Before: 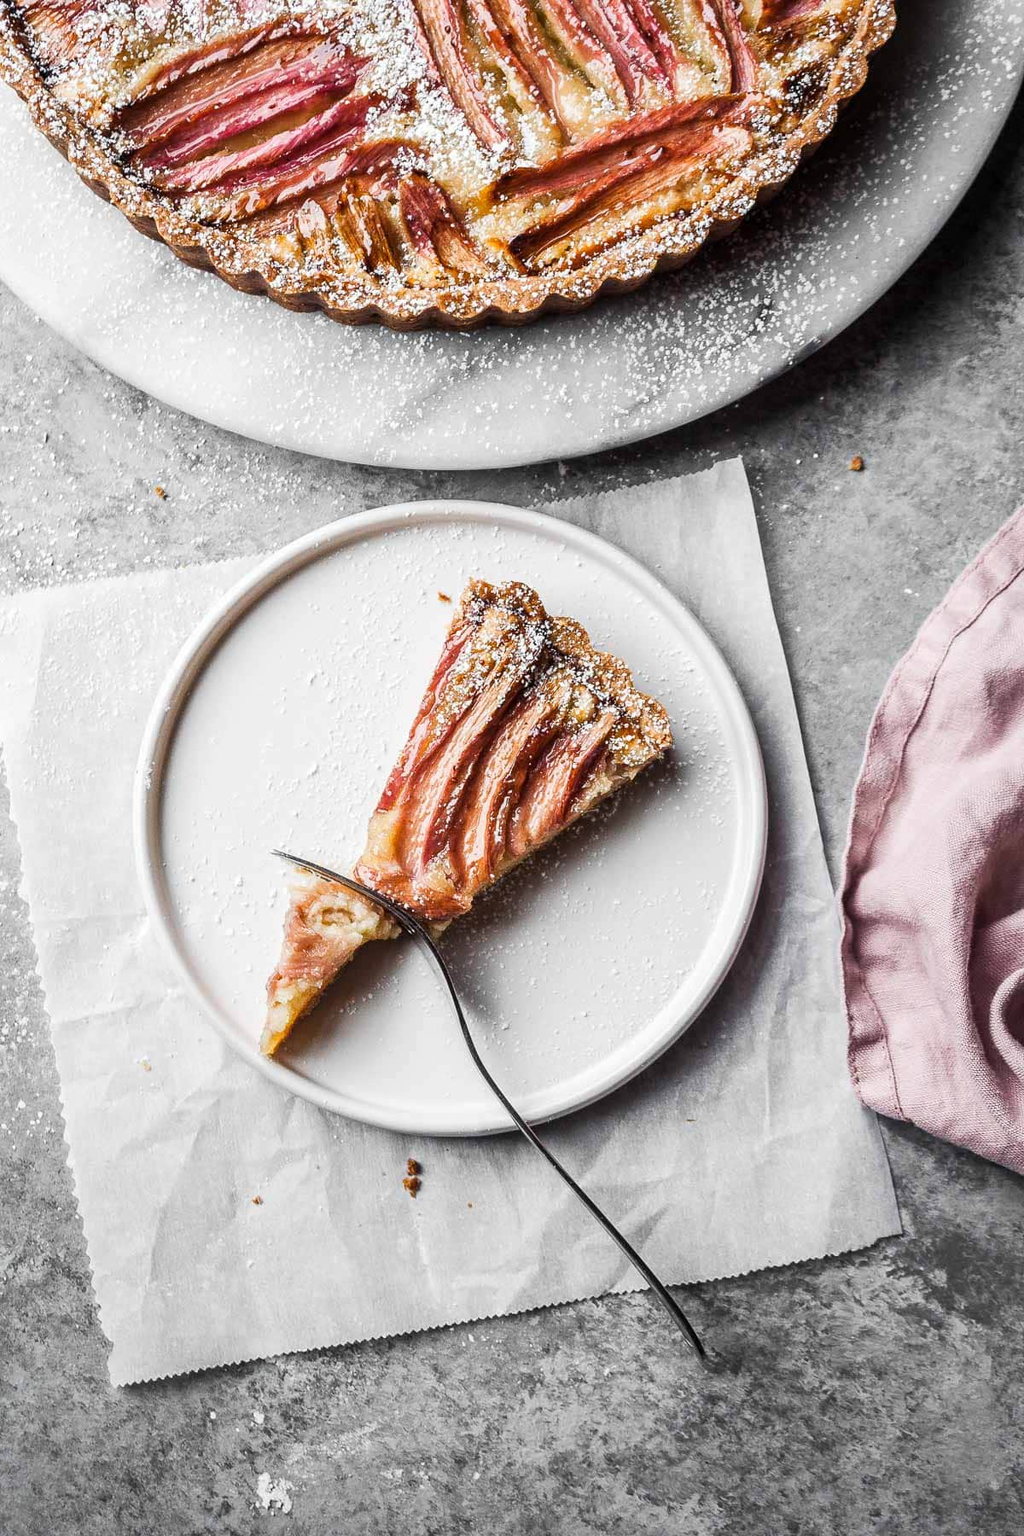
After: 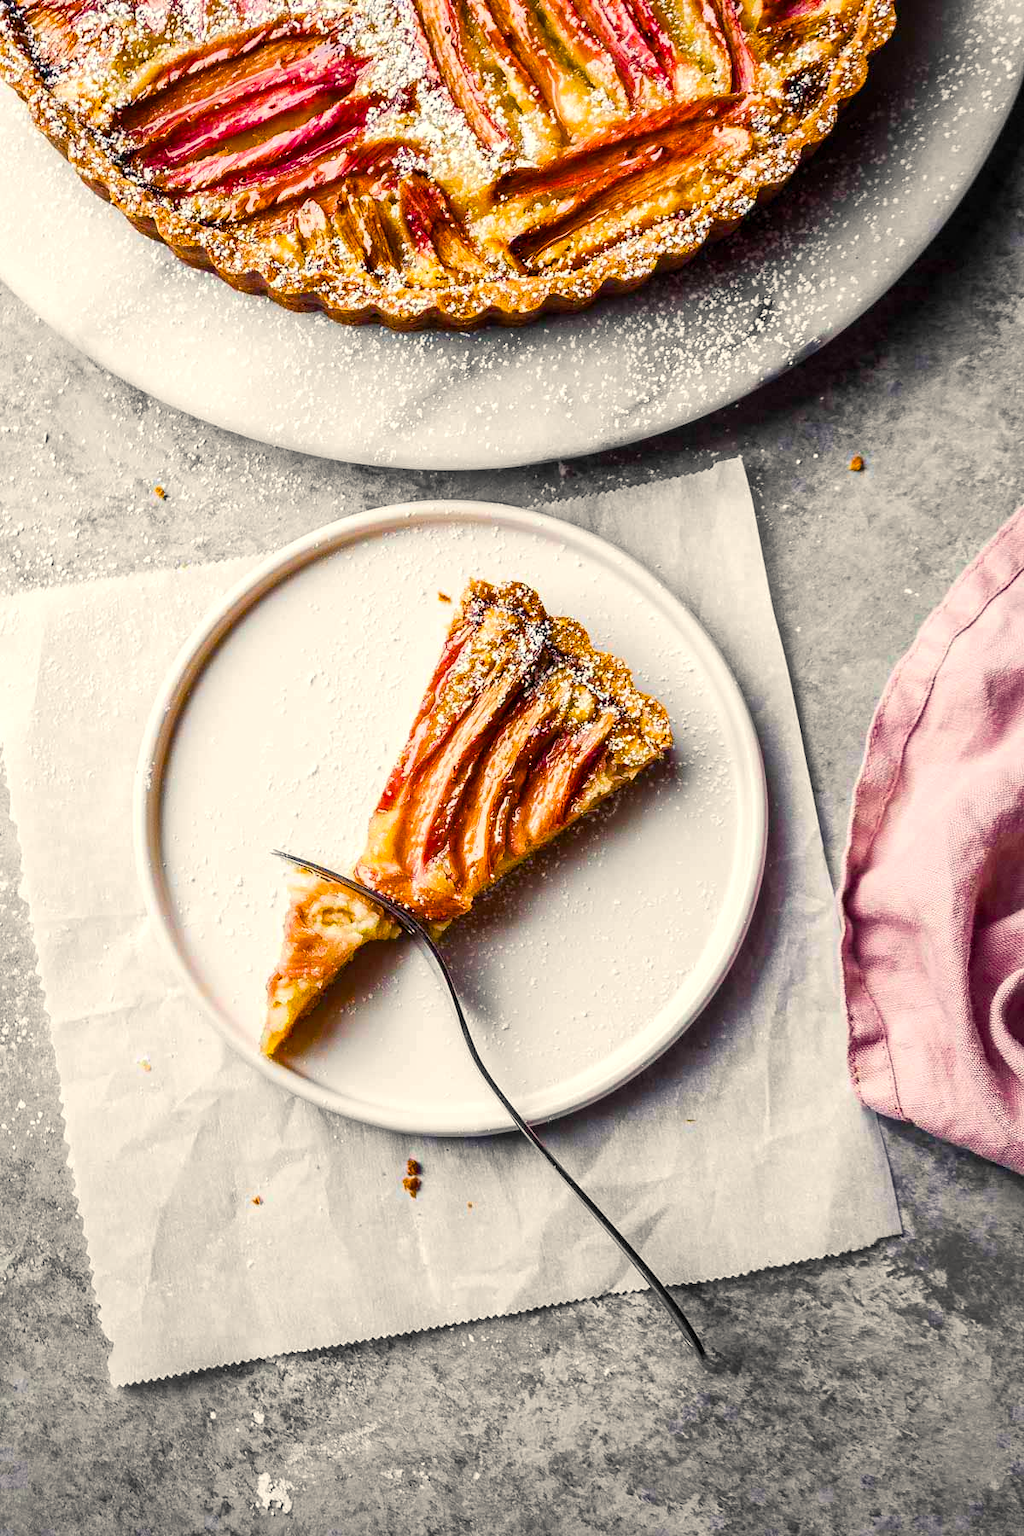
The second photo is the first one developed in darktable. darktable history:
color balance rgb: highlights gain › chroma 3.071%, highlights gain › hue 75.65°, linear chroma grading › global chroma 15.092%, perceptual saturation grading › global saturation 37.317%, perceptual saturation grading › shadows 35.228%, global vibrance 25.033%
exposure: exposure 0.15 EV, compensate highlight preservation false
